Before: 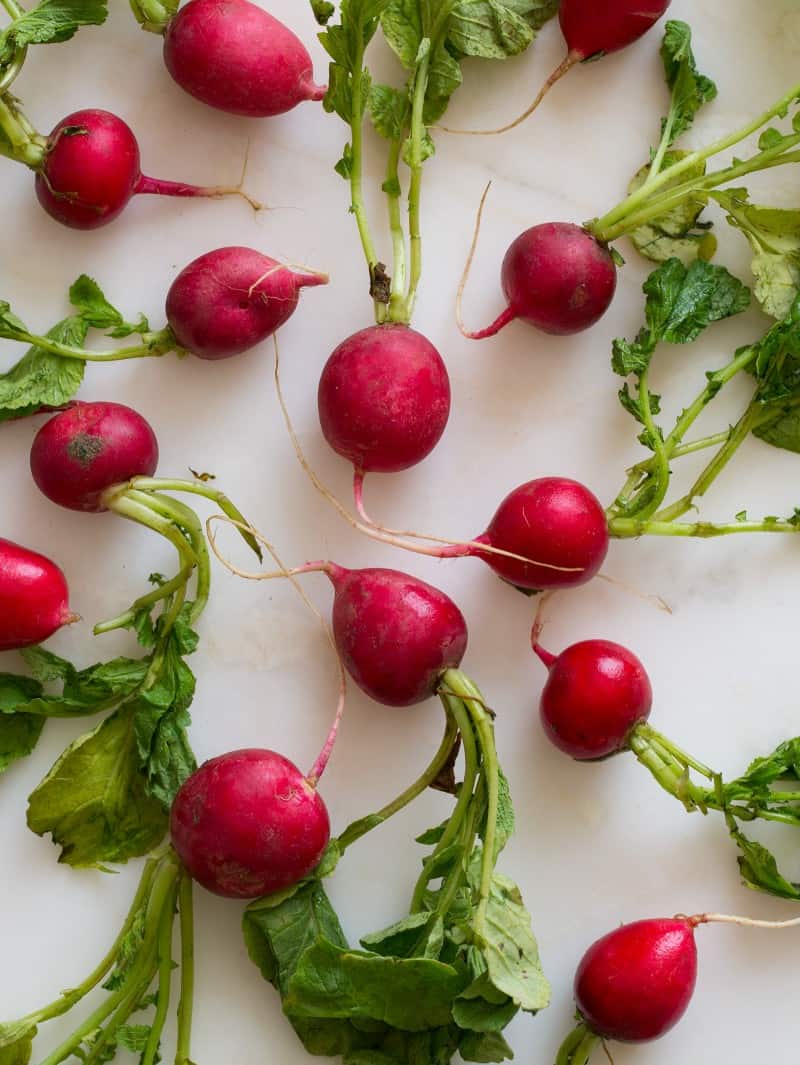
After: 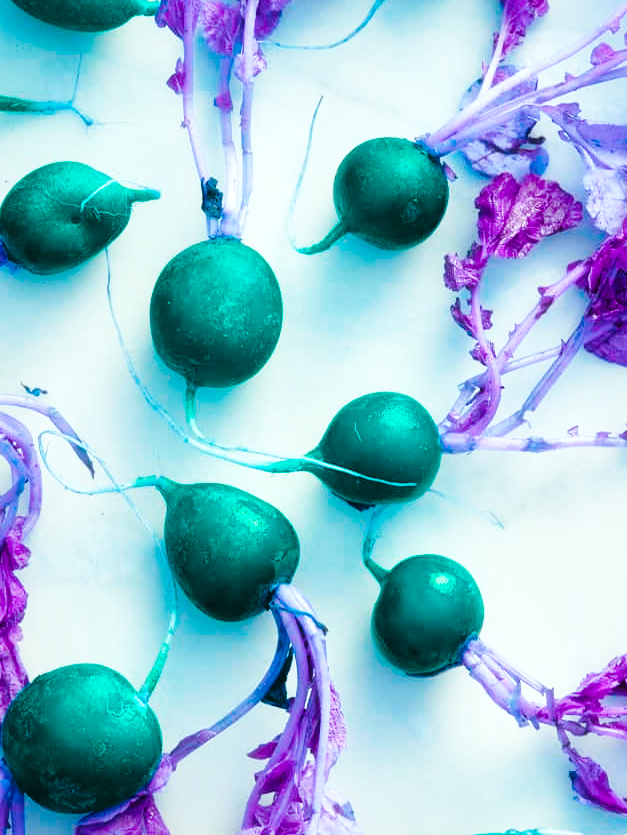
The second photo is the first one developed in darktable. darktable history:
local contrast: mode bilateral grid, contrast 21, coarseness 51, detail 147%, midtone range 0.2
color balance rgb: highlights gain › chroma 4.055%, highlights gain › hue 201.77°, linear chroma grading › shadows 31.939%, linear chroma grading › global chroma -1.7%, linear chroma grading › mid-tones 4.069%, perceptual saturation grading › global saturation 20%, perceptual saturation grading › highlights -49.331%, perceptual saturation grading › shadows 26.22%, hue shift 176.99°, global vibrance 49.546%, contrast 0.621%
base curve: curves: ch0 [(0, 0) (0.028, 0.03) (0.121, 0.232) (0.46, 0.748) (0.859, 0.968) (1, 1)], preserve colors none
crop and rotate: left 21.076%, top 8.028%, right 0.478%, bottom 13.475%
haze removal: strength -0.101, compatibility mode true
